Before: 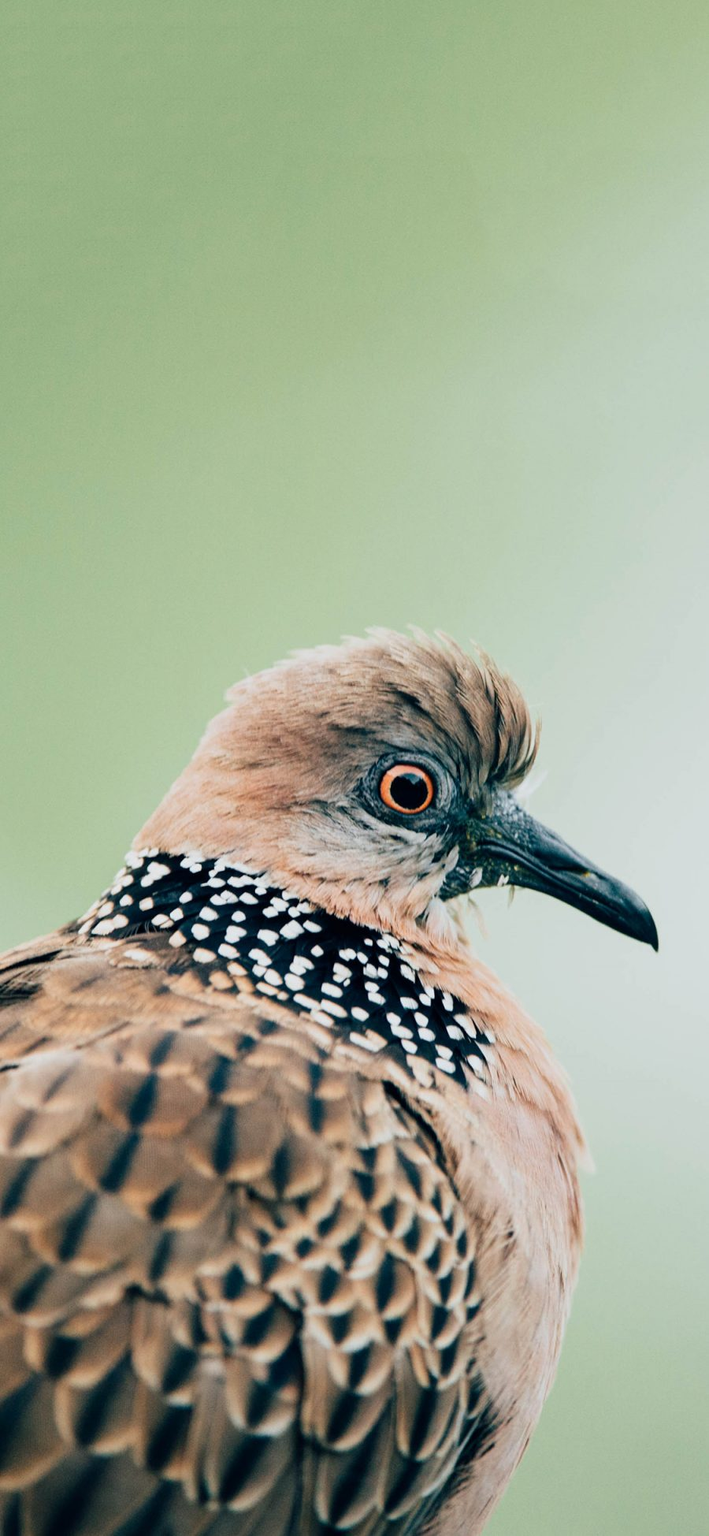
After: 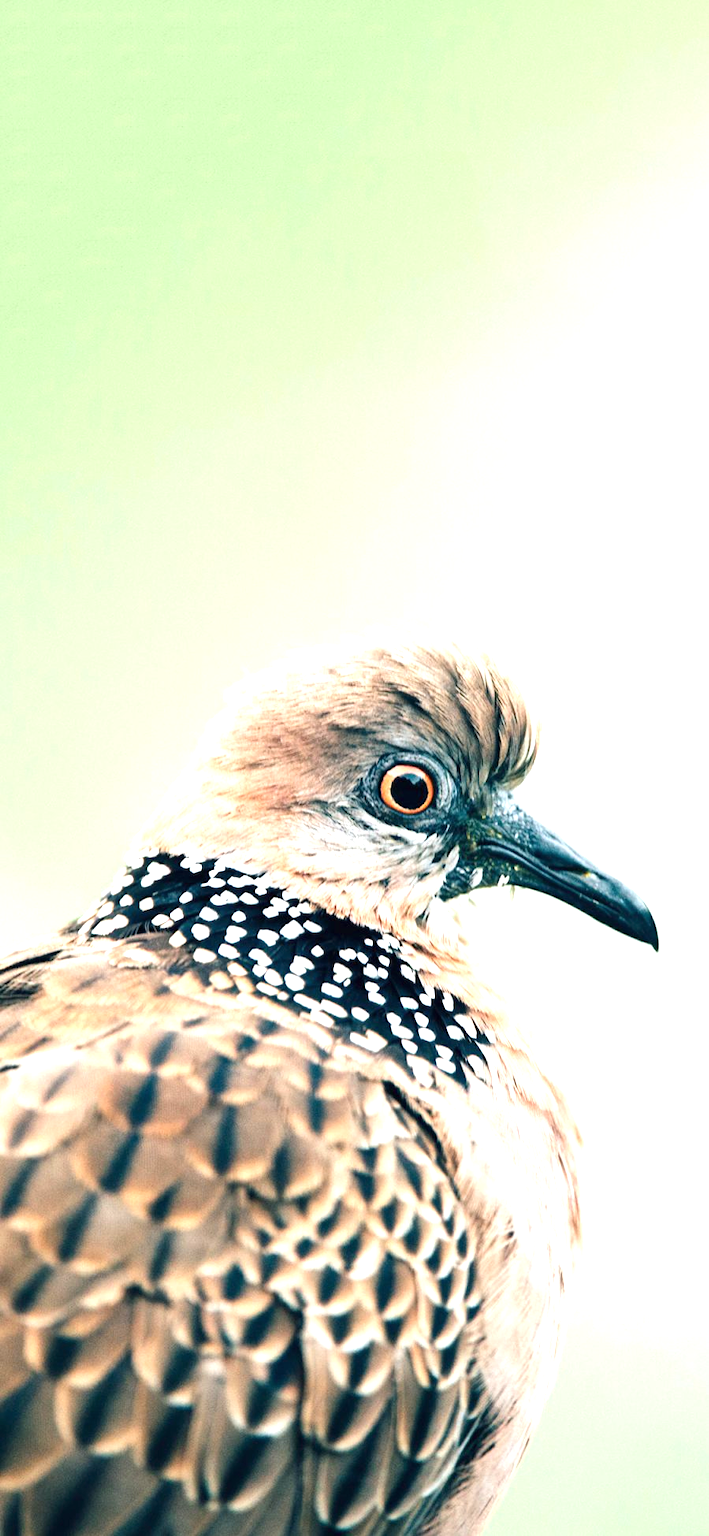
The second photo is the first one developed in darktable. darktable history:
levels: mode automatic
exposure: black level correction 0, exposure 1.199 EV, compensate exposure bias true, compensate highlight preservation false
